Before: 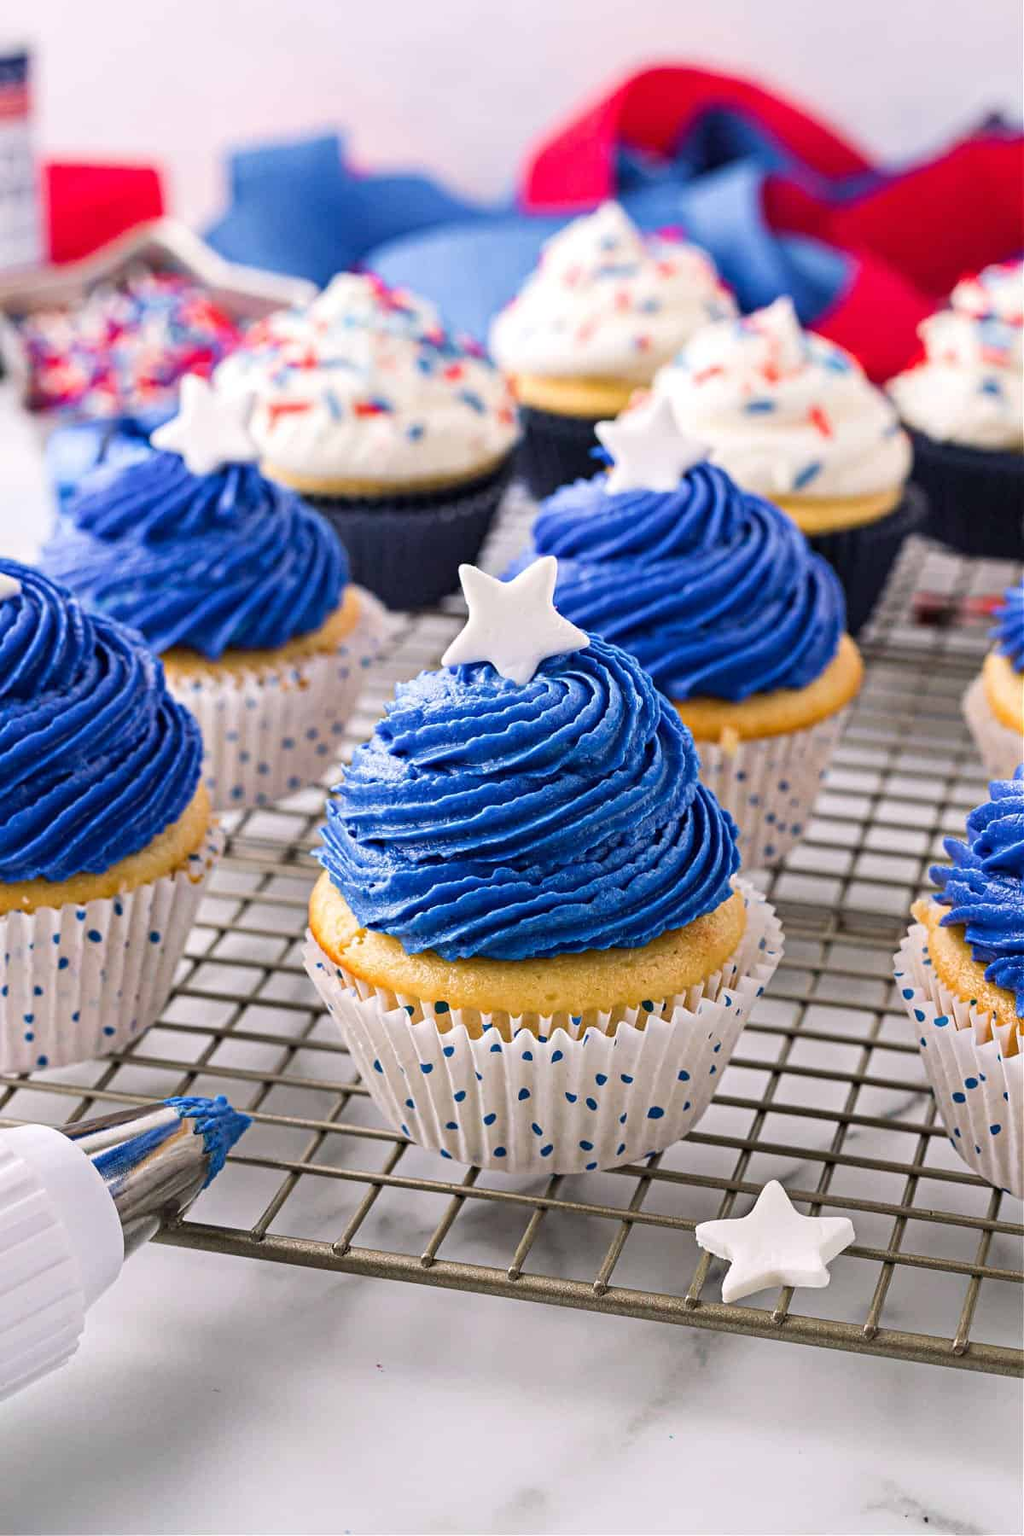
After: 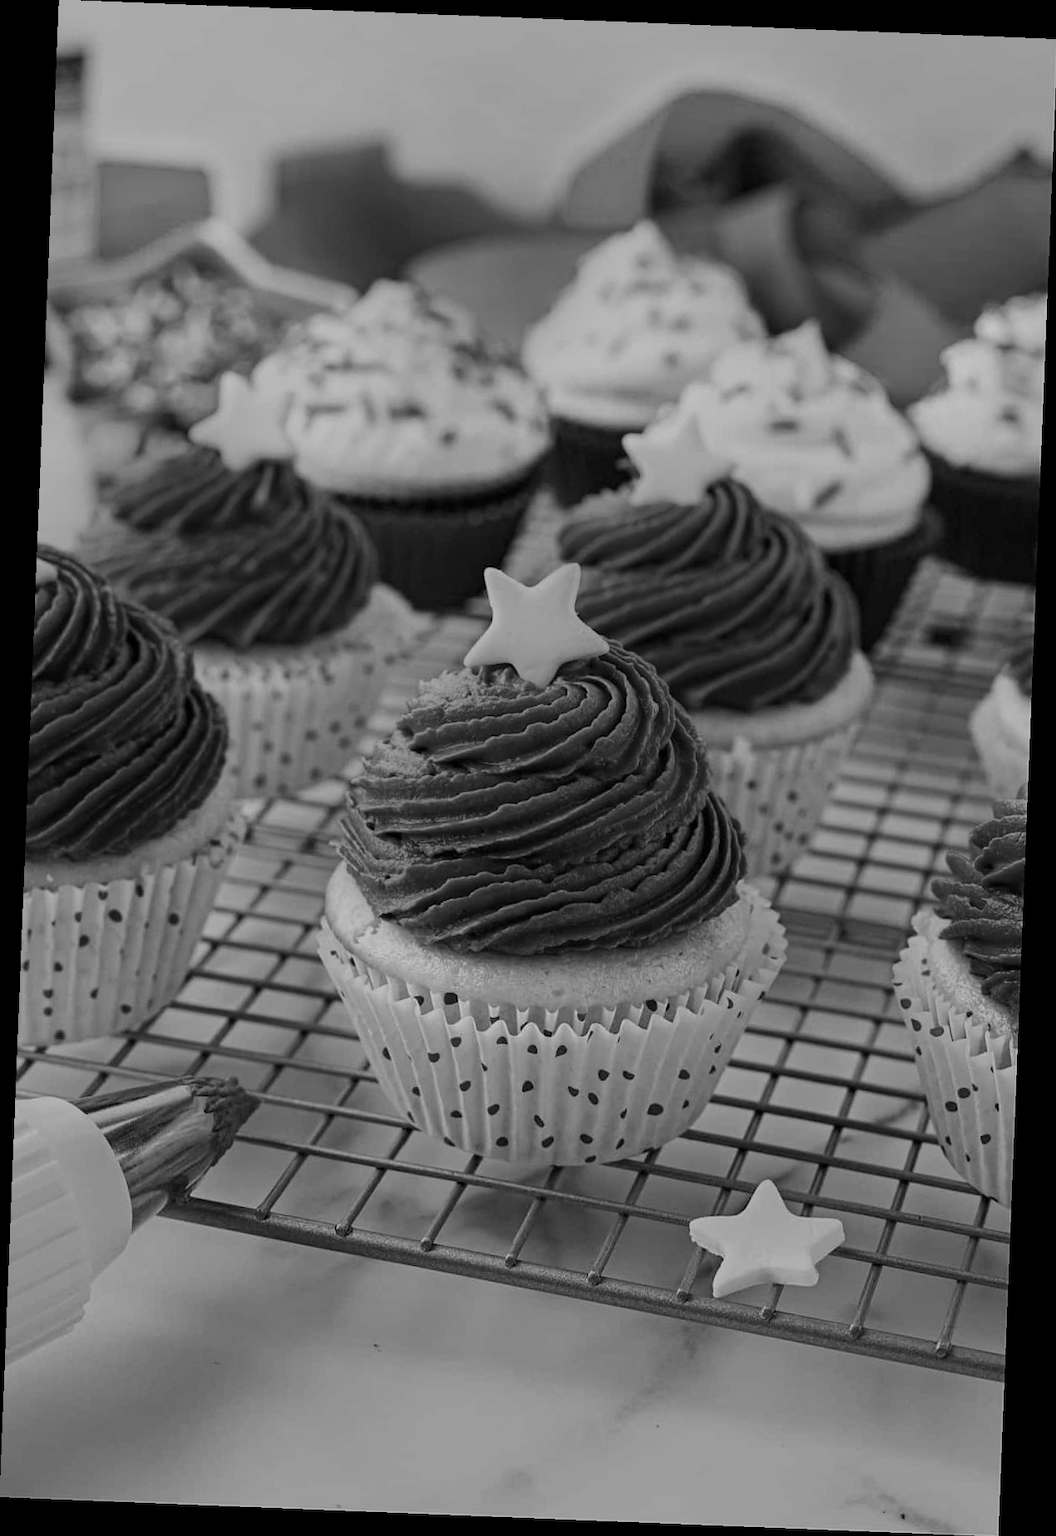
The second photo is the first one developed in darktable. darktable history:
monochrome: a 79.32, b 81.83, size 1.1
velvia: strength 29%
exposure: exposure -0.21 EV, compensate highlight preservation false
rotate and perspective: rotation 2.27°, automatic cropping off
